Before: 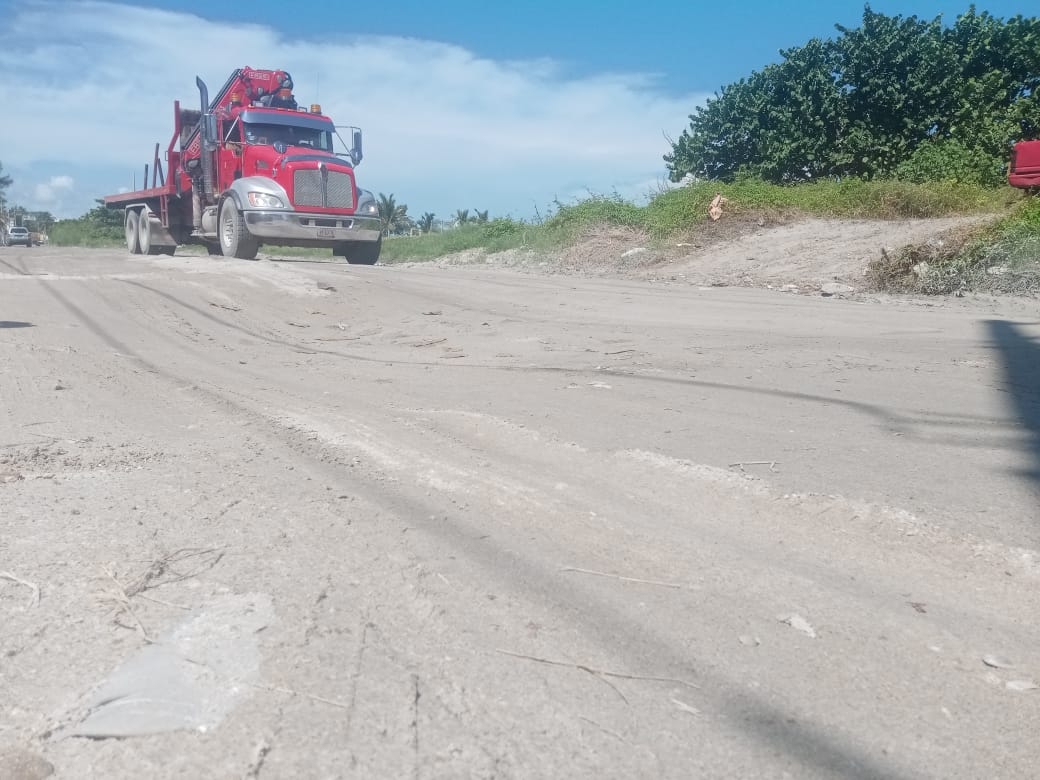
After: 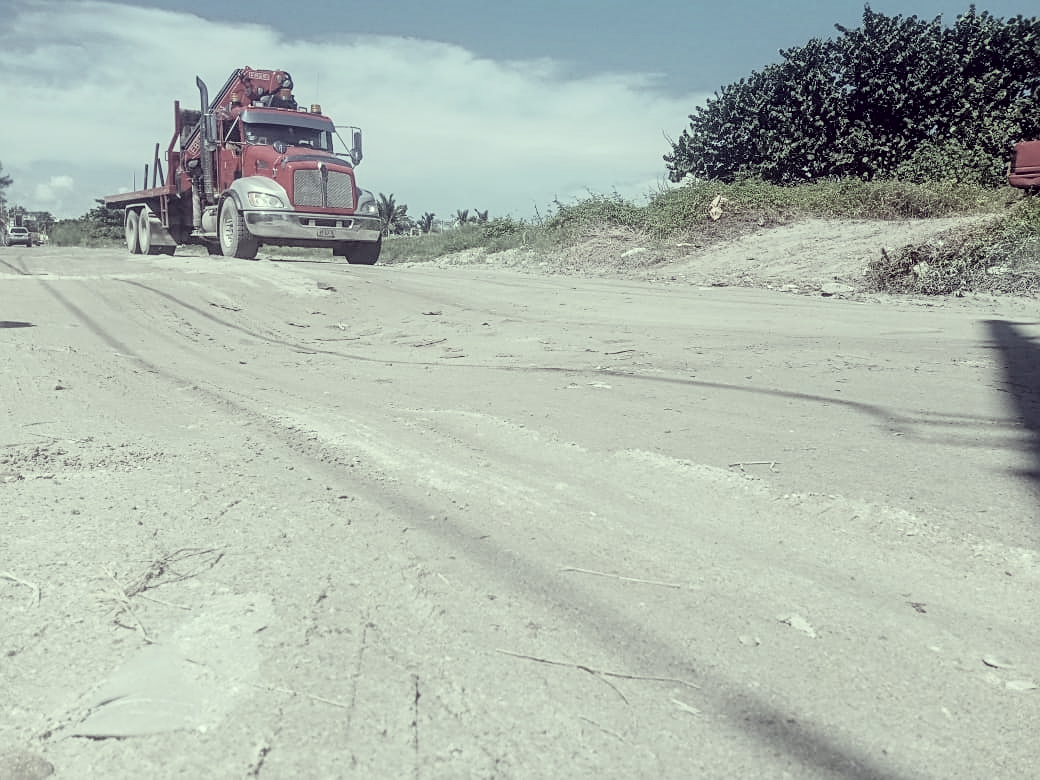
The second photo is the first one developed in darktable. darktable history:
sharpen: on, module defaults
filmic rgb: middle gray luminance 10.03%, black relative exposure -8.63 EV, white relative exposure 3.33 EV, threshold 5.95 EV, target black luminance 0%, hardness 5.21, latitude 44.6%, contrast 1.309, highlights saturation mix 4.52%, shadows ↔ highlights balance 25.02%, color science v6 (2022), enable highlight reconstruction true
local contrast: detail 130%
color correction: highlights a* -20.64, highlights b* 20.35, shadows a* 19.54, shadows b* -19.85, saturation 0.438
